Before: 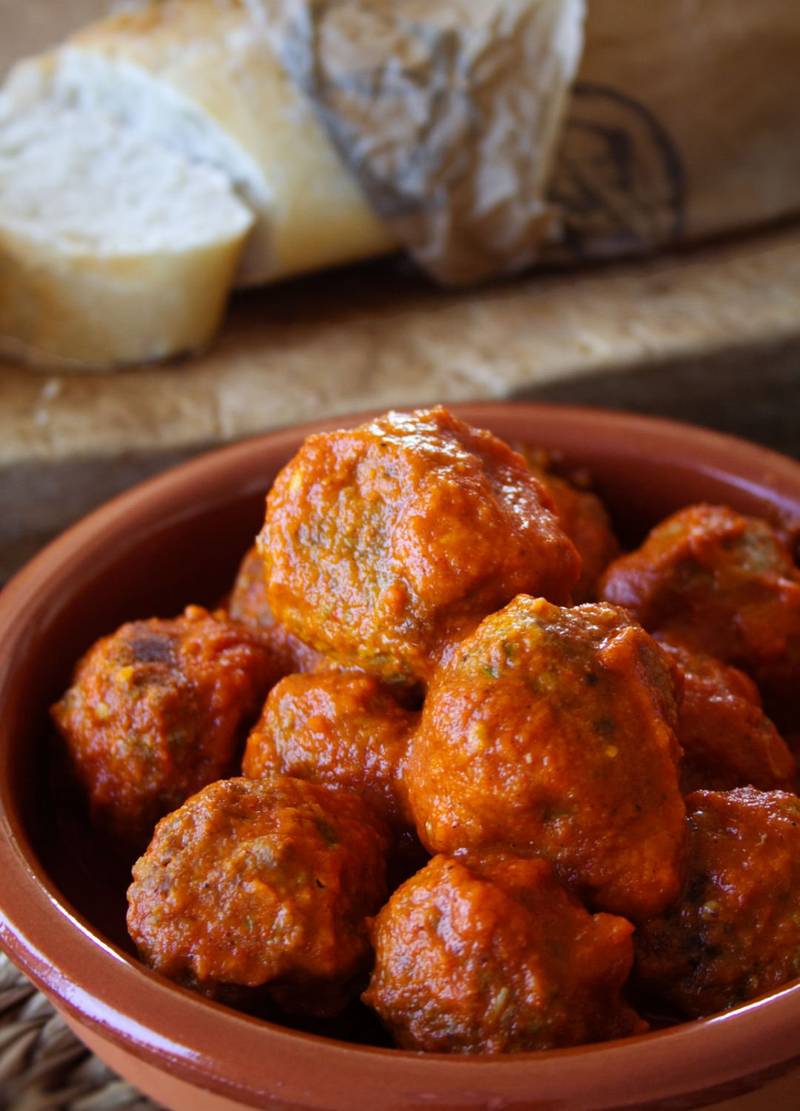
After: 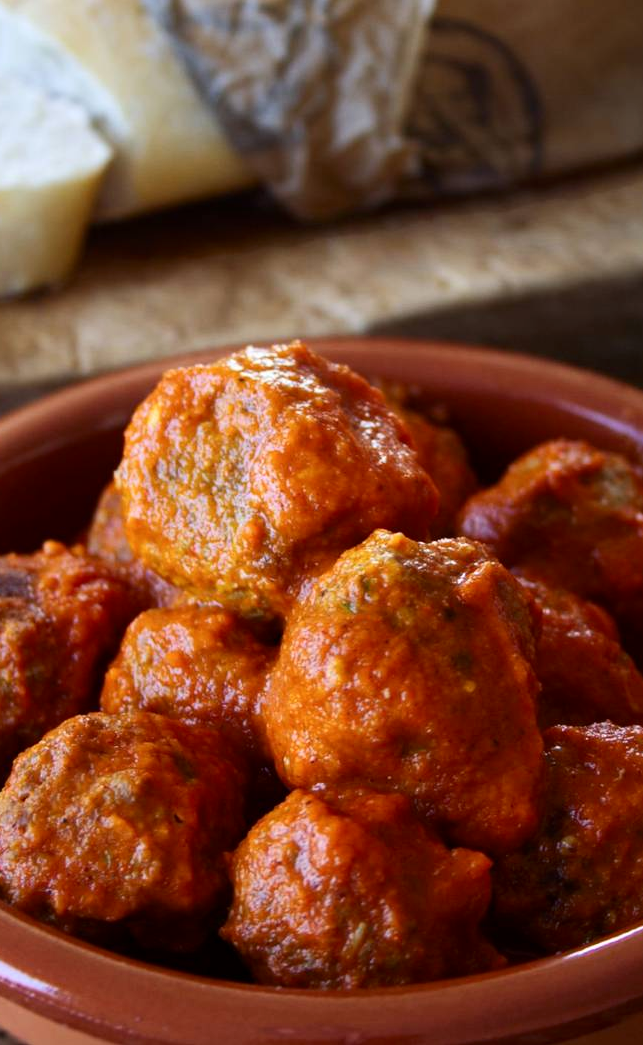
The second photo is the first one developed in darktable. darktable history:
contrast brightness saturation: contrast 0.136
exposure: black level correction 0.001, compensate exposure bias true, compensate highlight preservation false
crop and rotate: left 17.862%, top 5.927%, right 1.761%
